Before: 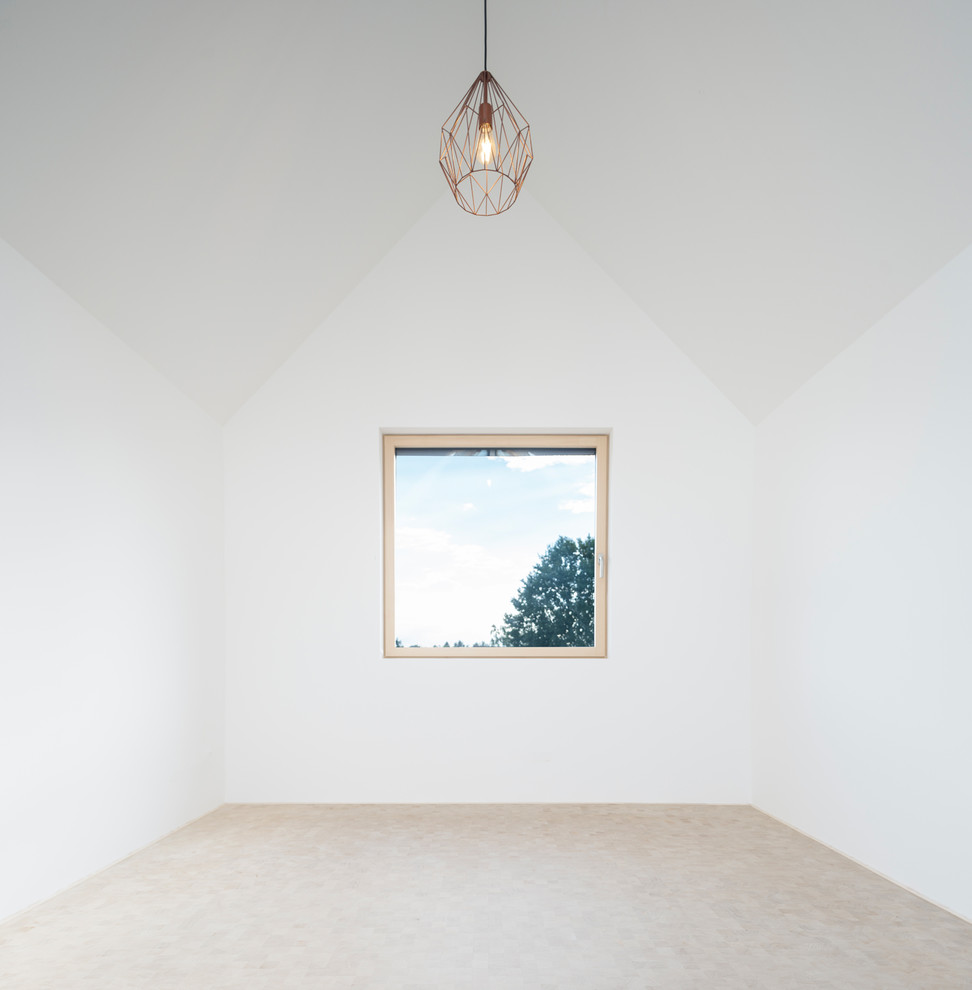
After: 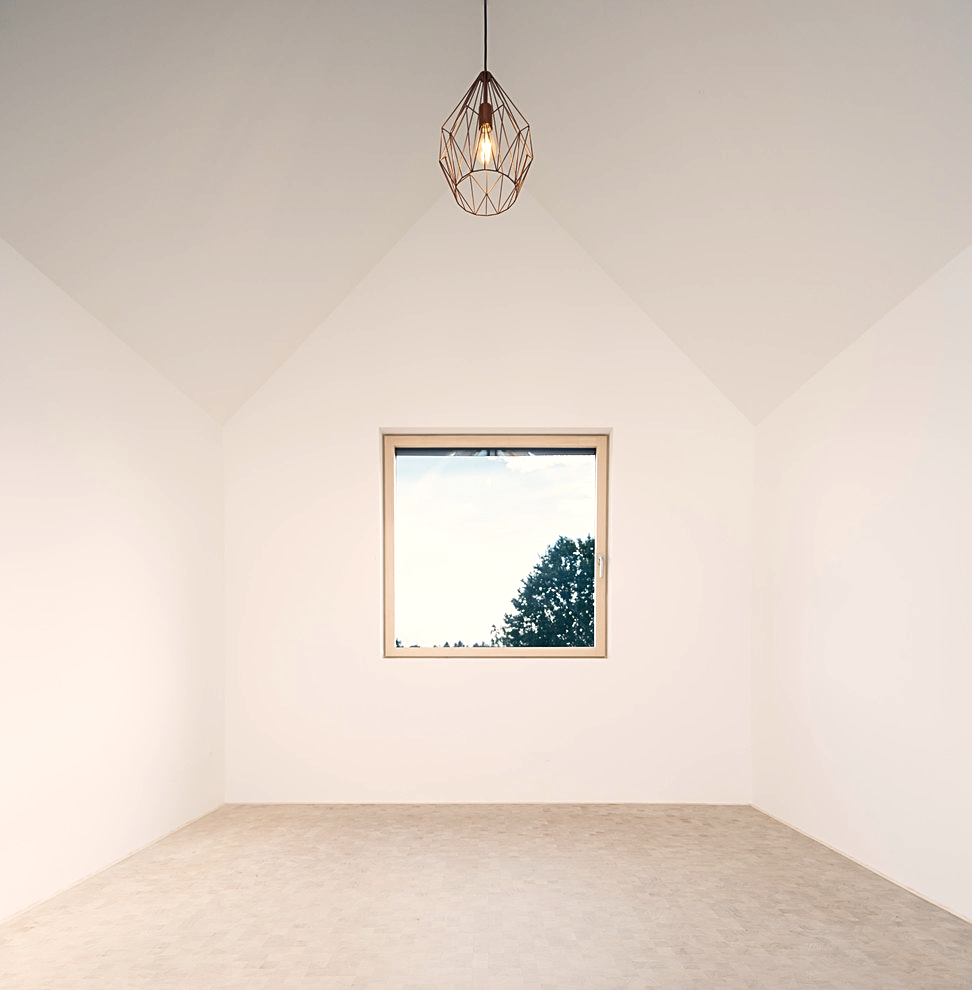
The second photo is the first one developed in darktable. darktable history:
sharpen: on, module defaults
color balance rgb: highlights gain › chroma 2.921%, highlights gain › hue 61.19°, perceptual saturation grading › global saturation 20%, perceptual saturation grading › highlights -24.951%, perceptual saturation grading › shadows 24.917%, perceptual brilliance grading › highlights 3.905%, perceptual brilliance grading › mid-tones -17.621%, perceptual brilliance grading › shadows -40.765%, global vibrance 20%
